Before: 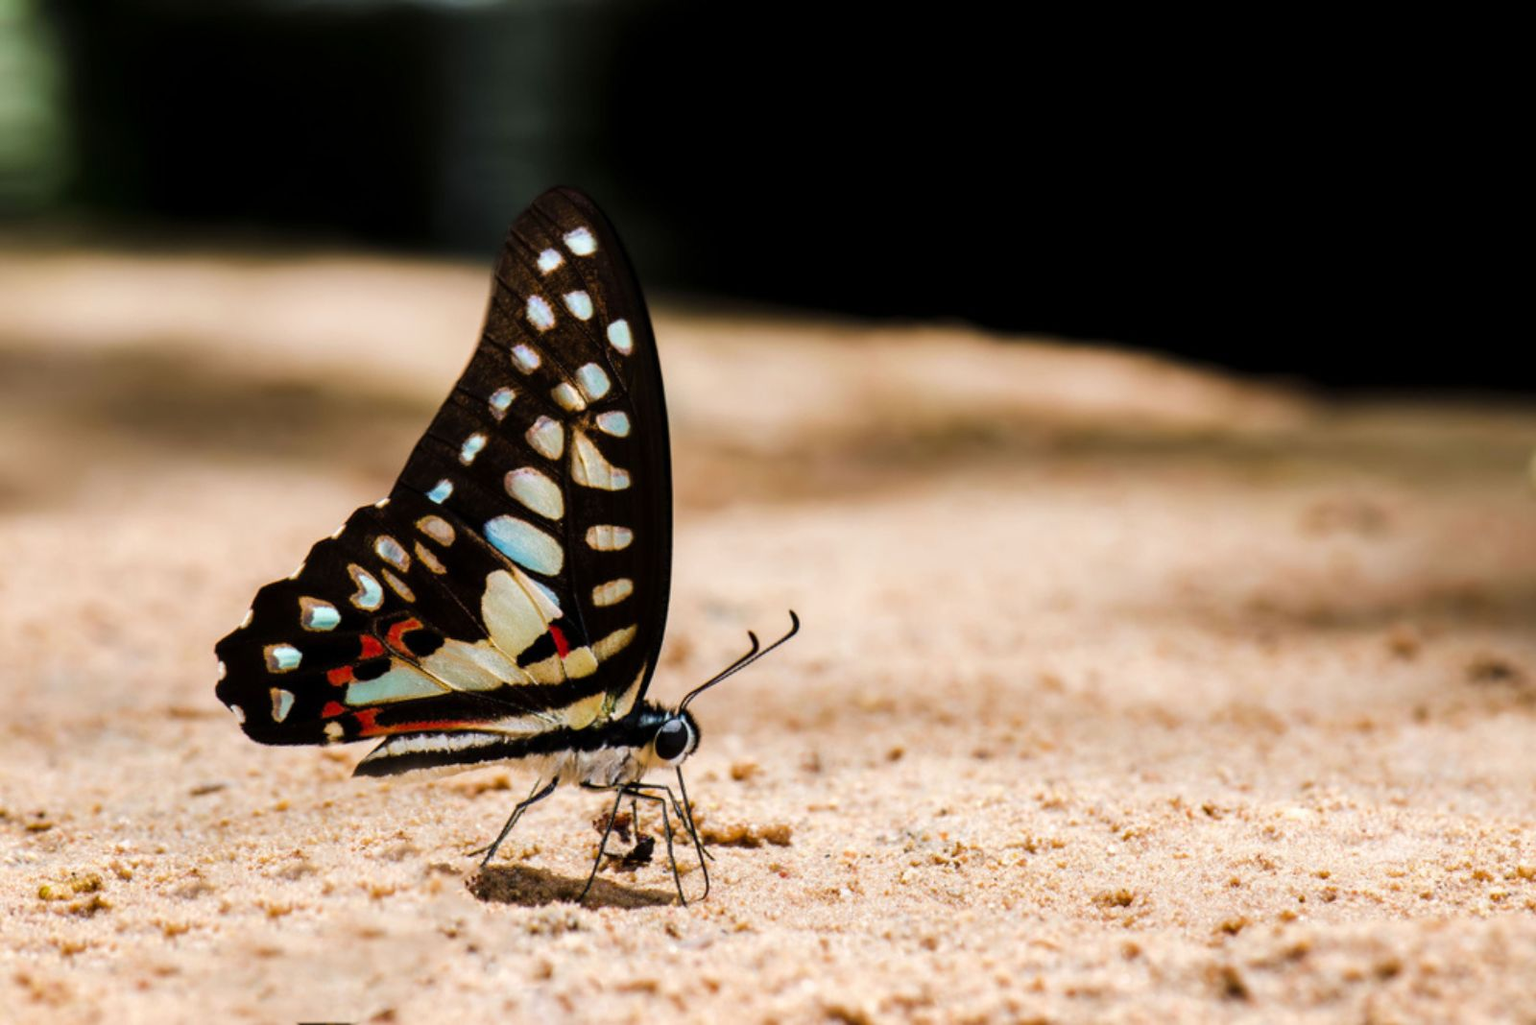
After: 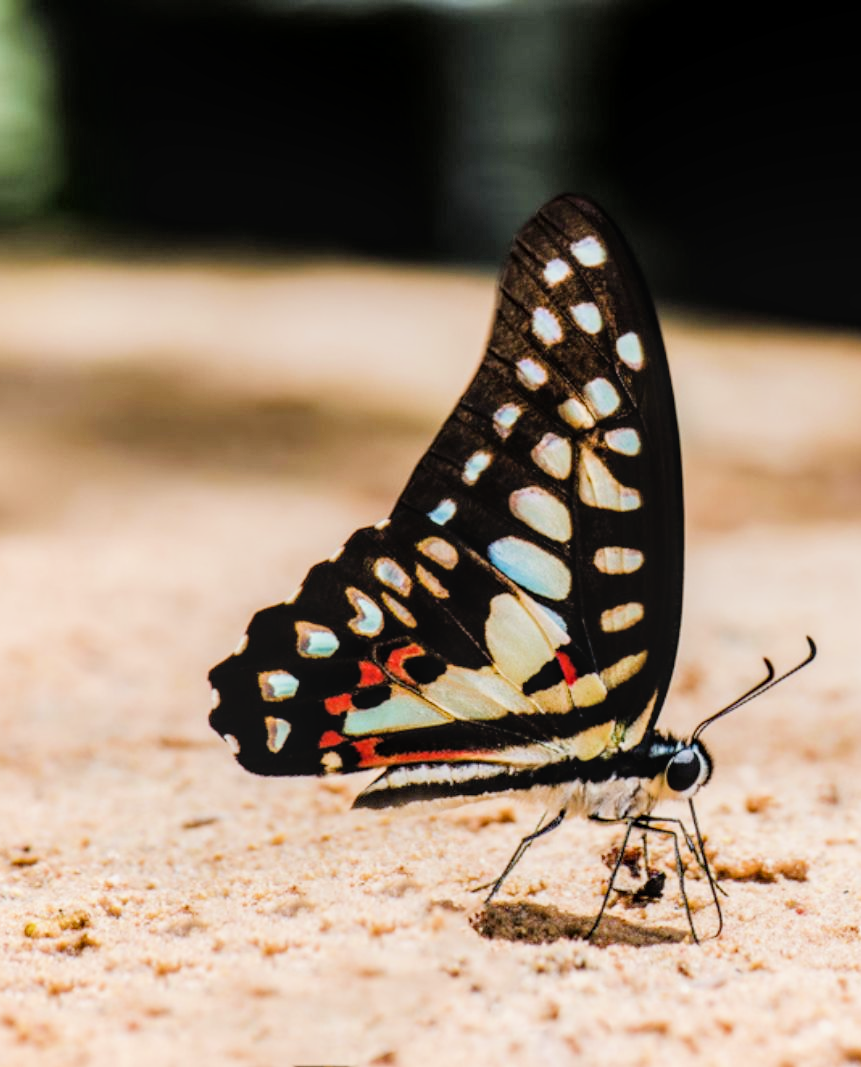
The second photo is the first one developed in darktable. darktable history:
exposure: black level correction 0, exposure 1.105 EV, compensate highlight preservation false
filmic rgb: black relative exposure -7.65 EV, white relative exposure 4.56 EV, hardness 3.61
crop: left 1.04%, right 45.136%, bottom 0.085%
local contrast: on, module defaults
